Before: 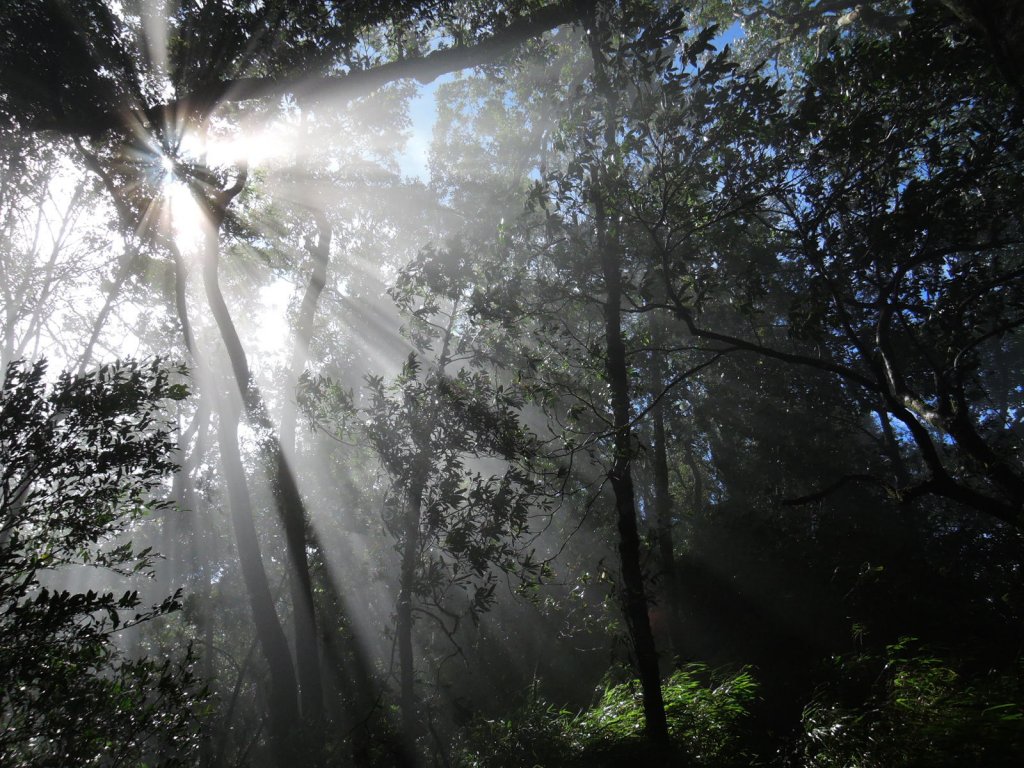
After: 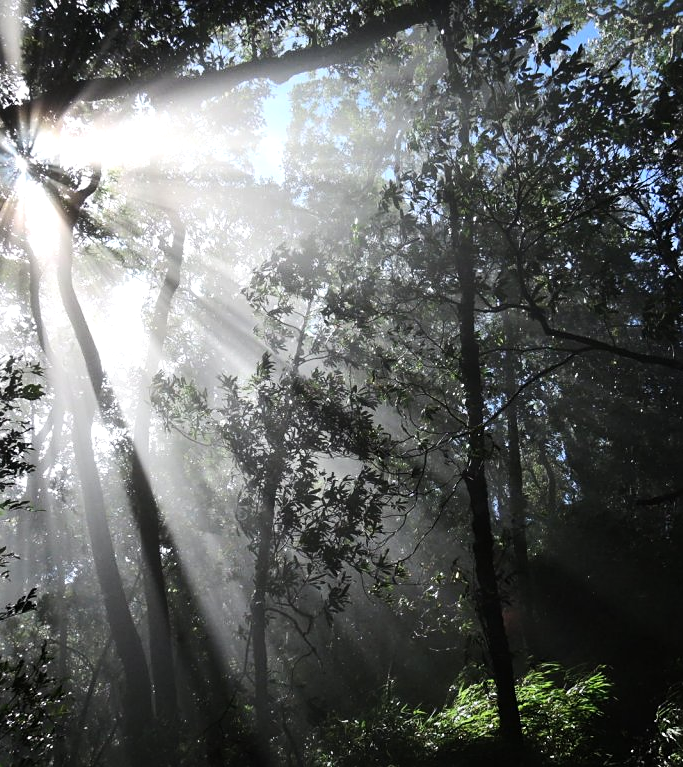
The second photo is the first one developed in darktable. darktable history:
contrast brightness saturation: contrast 0.151, brightness 0.053
shadows and highlights: shadows 37.67, highlights -27.74, soften with gaussian
tone equalizer: -8 EV -0.437 EV, -7 EV -0.397 EV, -6 EV -0.322 EV, -5 EV -0.254 EV, -3 EV 0.195 EV, -2 EV 0.331 EV, -1 EV 0.399 EV, +0 EV 0.402 EV, edges refinement/feathering 500, mask exposure compensation -1.57 EV, preserve details no
sharpen: amount 0.209
crop and rotate: left 14.354%, right 18.933%
